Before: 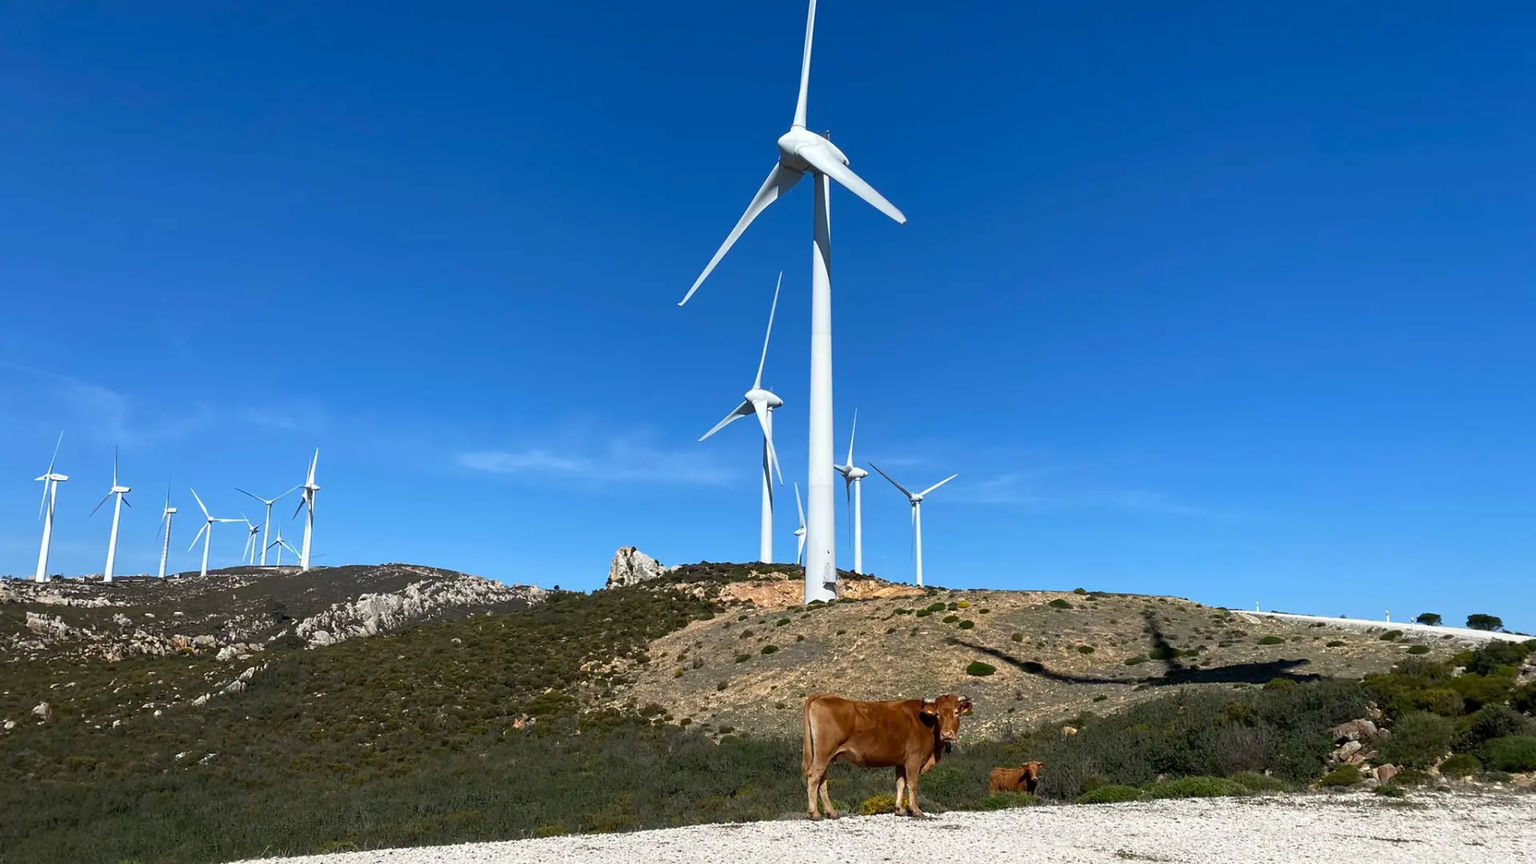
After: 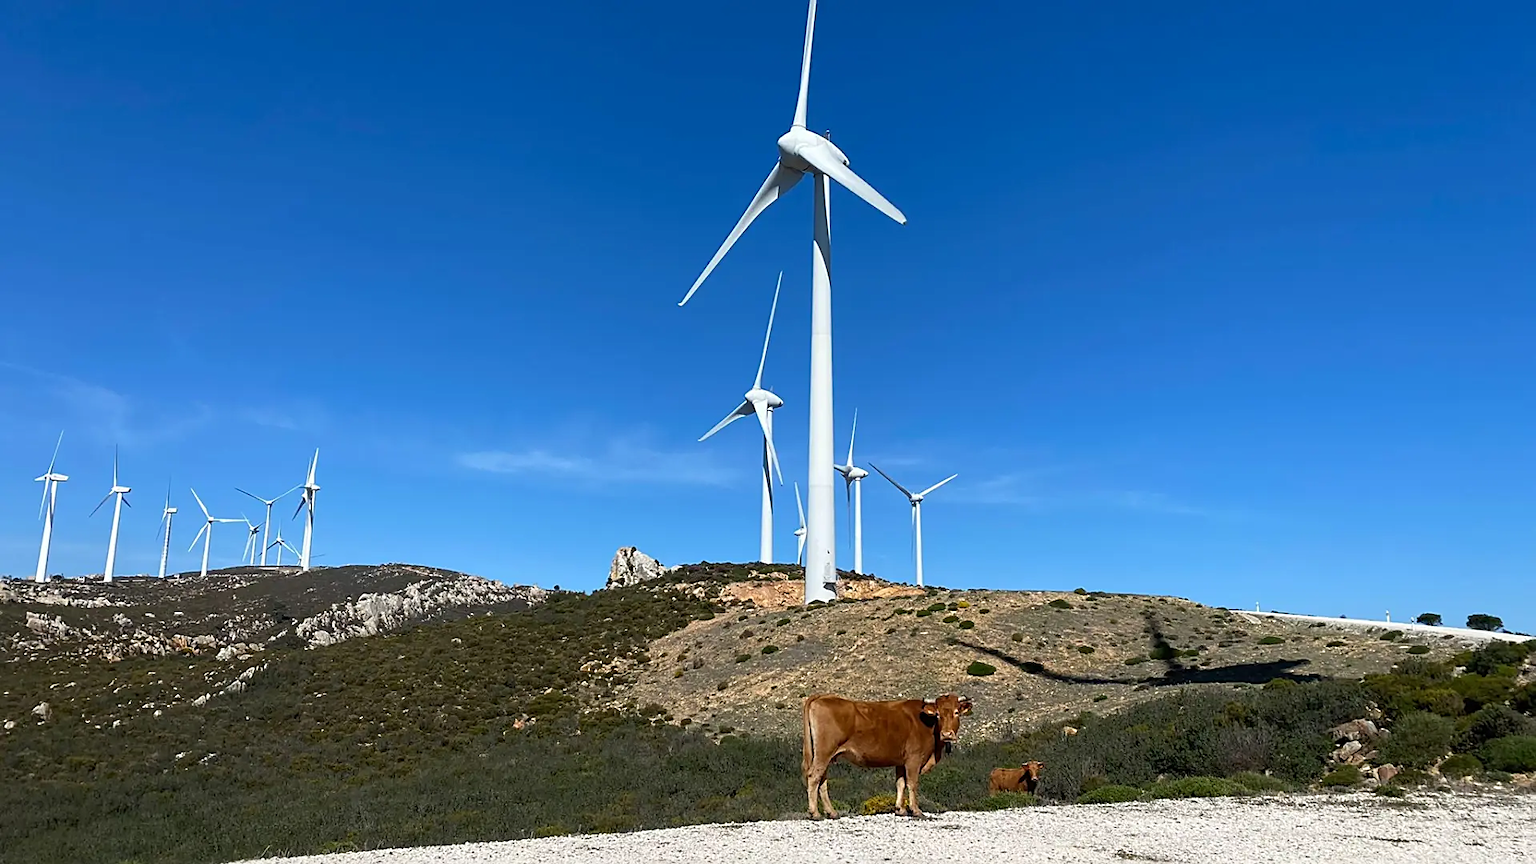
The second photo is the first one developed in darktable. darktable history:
sharpen: on, module defaults
levels: levels [0, 0.499, 1]
